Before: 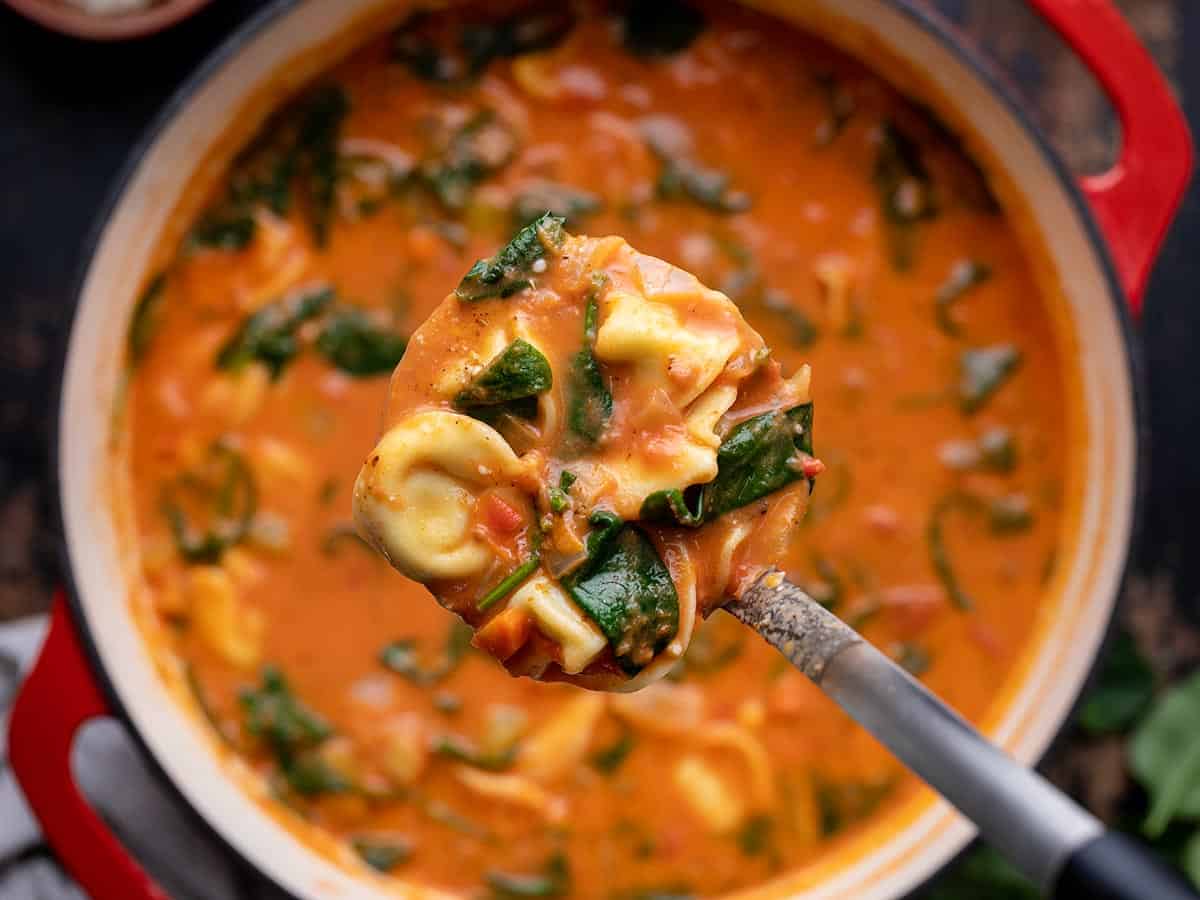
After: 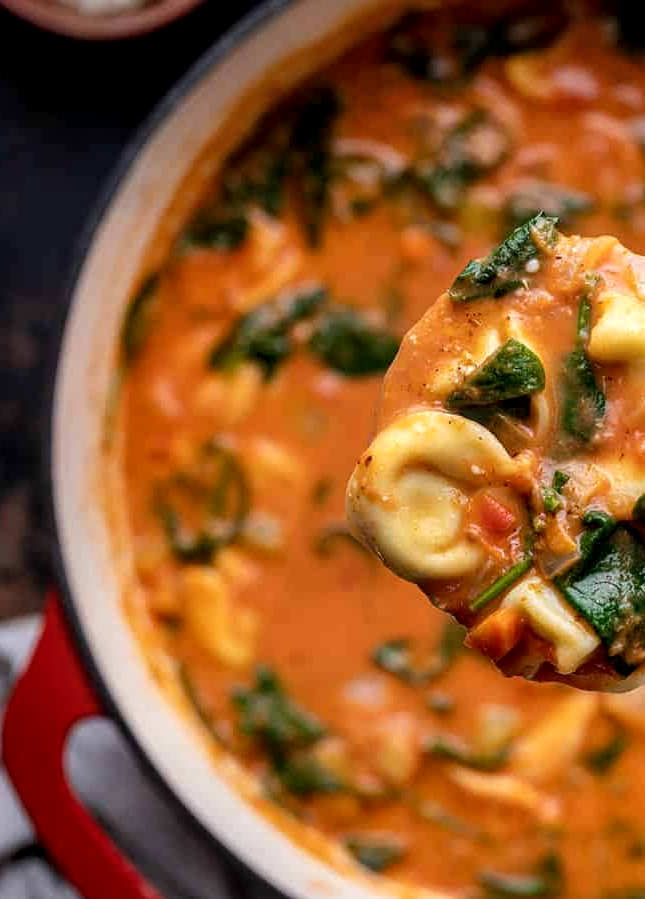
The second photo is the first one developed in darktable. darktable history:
local contrast: detail 130%
crop: left 0.587%, right 45.588%, bottom 0.086%
